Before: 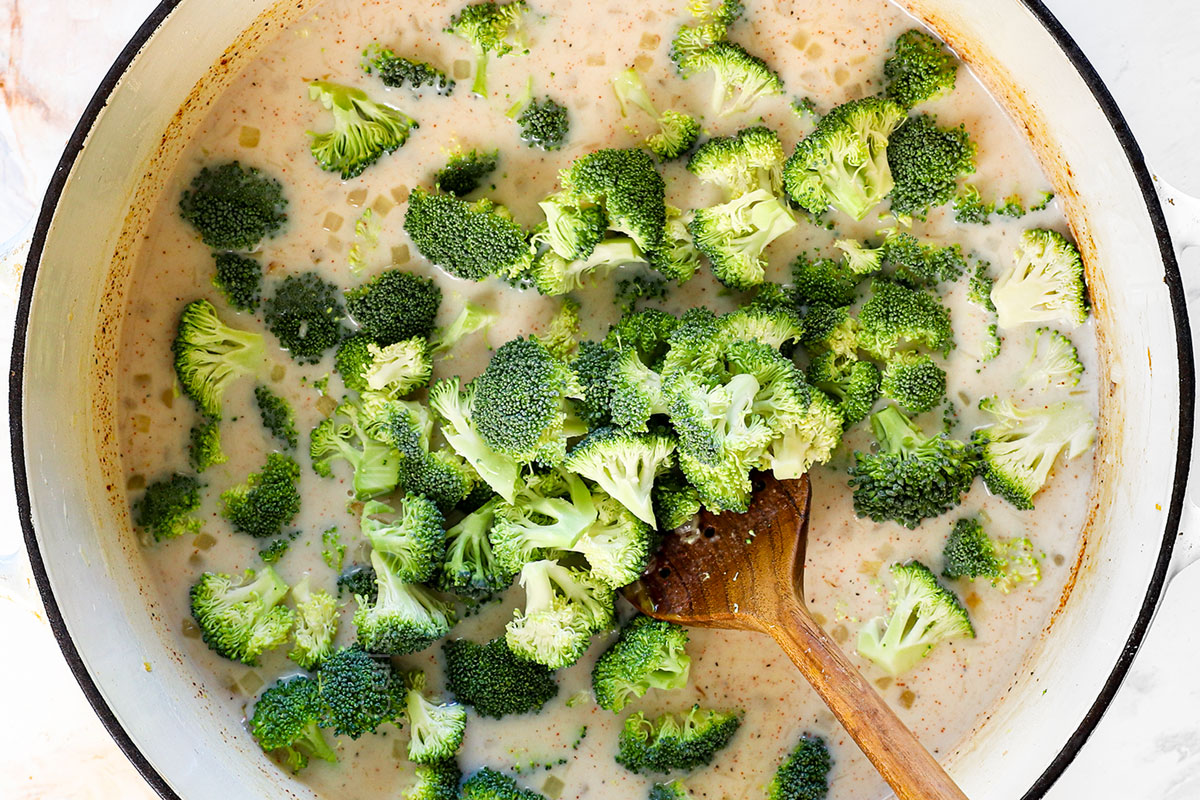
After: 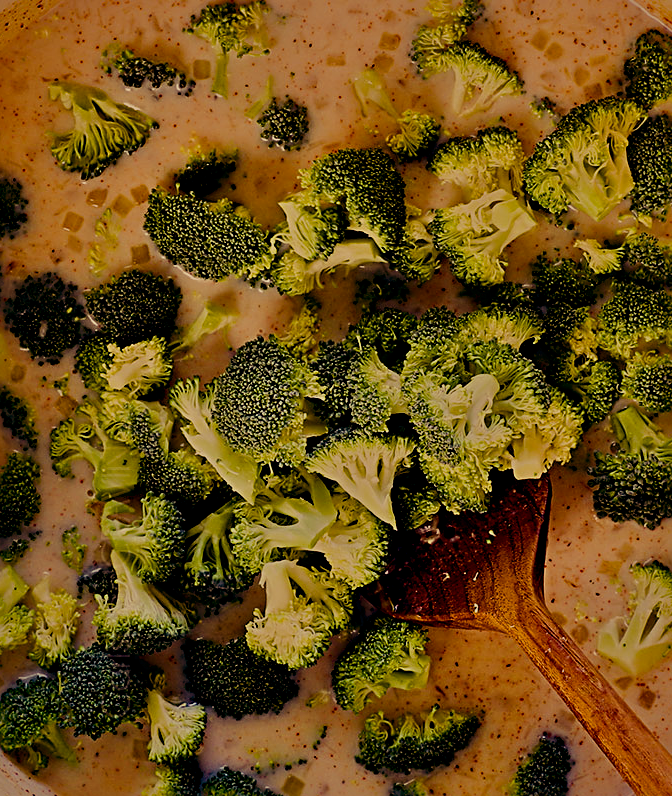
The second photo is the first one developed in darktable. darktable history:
white balance: red 1.123, blue 0.83
color balance: lift [1.003, 0.993, 1.001, 1.007], gamma [1.018, 1.072, 0.959, 0.928], gain [0.974, 0.873, 1.031, 1.127]
local contrast: mode bilateral grid, contrast 25, coarseness 60, detail 151%, midtone range 0.2
tone equalizer: -8 EV -2 EV, -7 EV -2 EV, -6 EV -2 EV, -5 EV -2 EV, -4 EV -2 EV, -3 EV -2 EV, -2 EV -2 EV, -1 EV -1.63 EV, +0 EV -2 EV
exposure: exposure -0.072 EV, compensate highlight preservation false
color balance rgb: shadows lift › luminance -21.66%, shadows lift › chroma 8.98%, shadows lift › hue 283.37°, power › chroma 1.55%, power › hue 25.59°, highlights gain › luminance 6.08%, highlights gain › chroma 2.55%, highlights gain › hue 90°, global offset › luminance -0.87%, perceptual saturation grading › global saturation 27.49%, perceptual saturation grading › highlights -28.39%, perceptual saturation grading › mid-tones 15.22%, perceptual saturation grading › shadows 33.98%, perceptual brilliance grading › highlights 10%, perceptual brilliance grading › mid-tones 5%
sharpen: radius 3.119
crop: left 21.674%, right 22.086%
